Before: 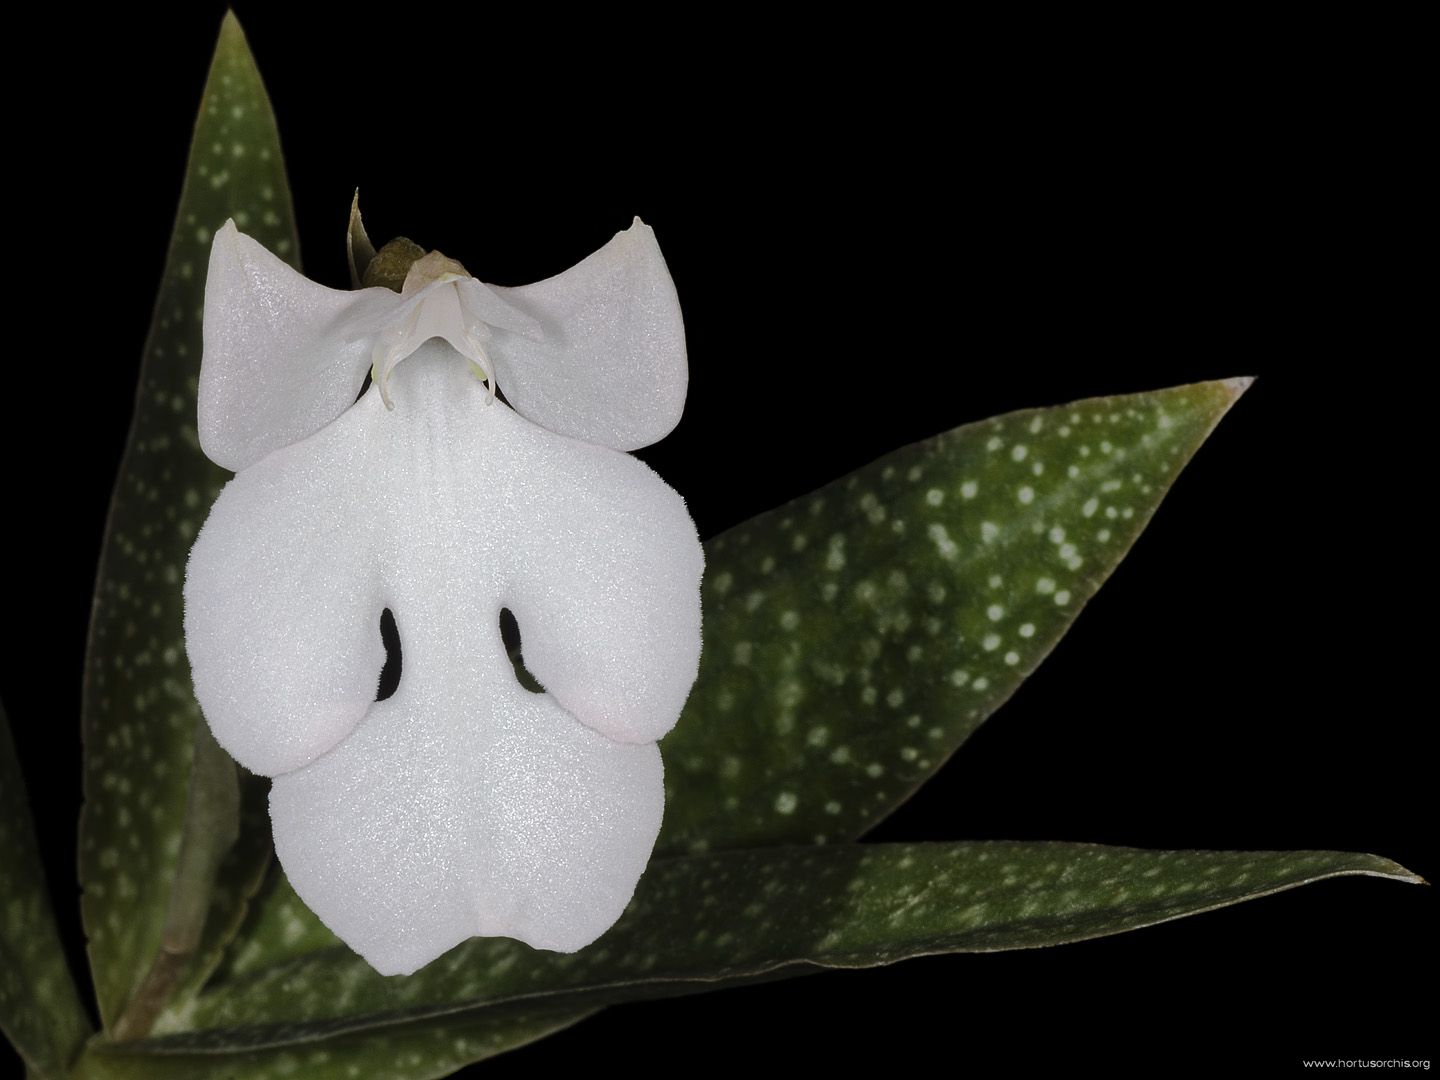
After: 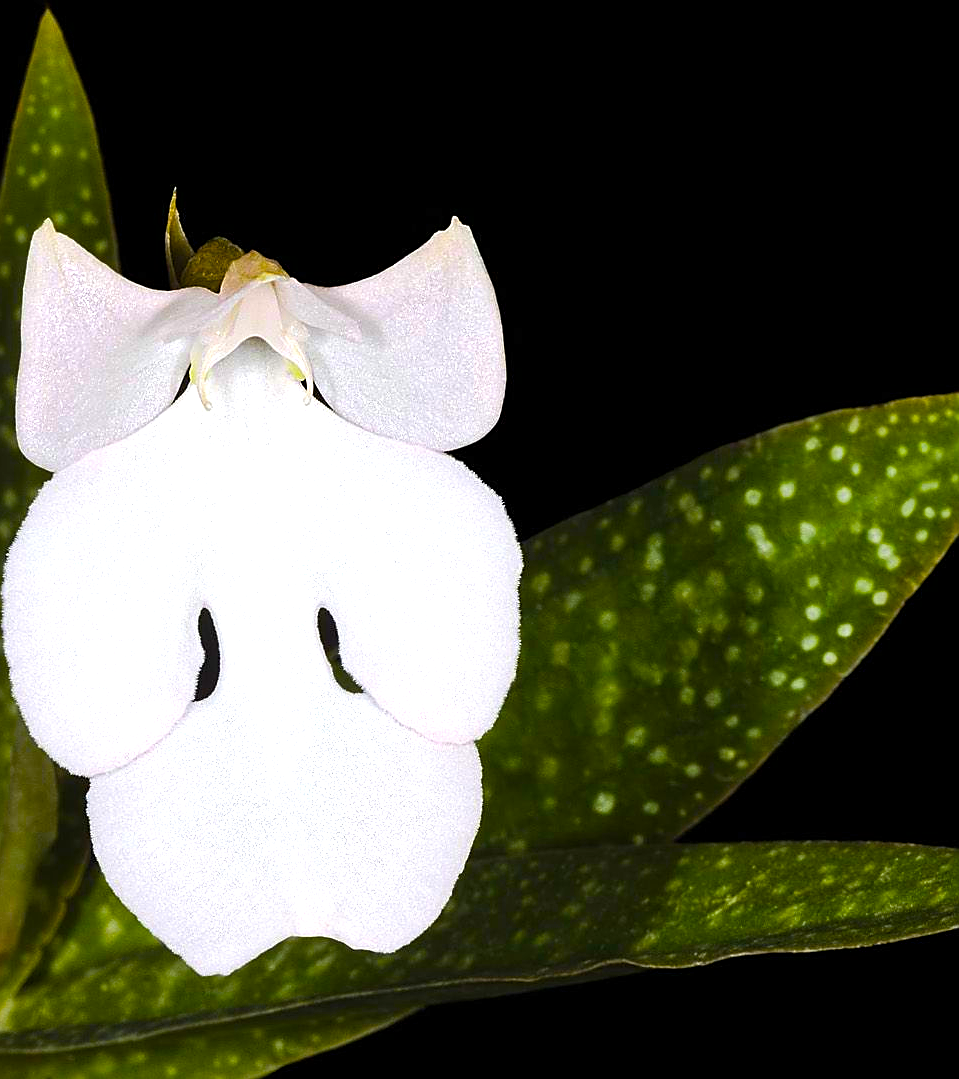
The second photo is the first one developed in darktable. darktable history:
sharpen: on, module defaults
color balance rgb: linear chroma grading › global chroma 25%, perceptual saturation grading › global saturation 40%, perceptual brilliance grading › global brilliance 30%, global vibrance 40%
crop and rotate: left 12.673%, right 20.66%
